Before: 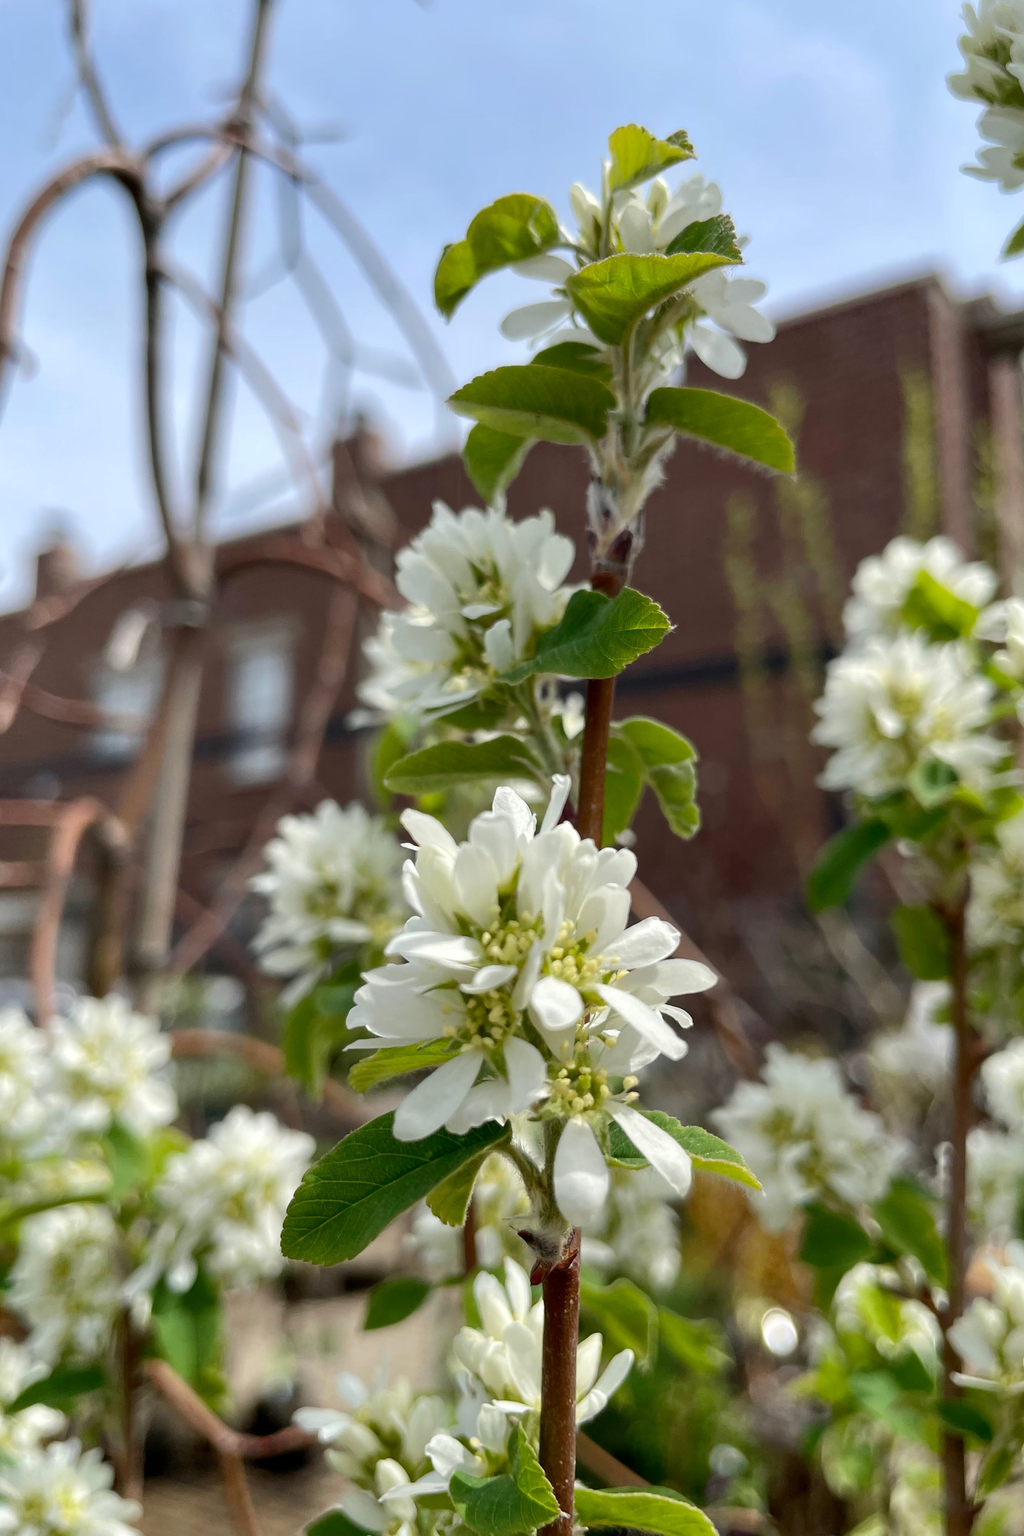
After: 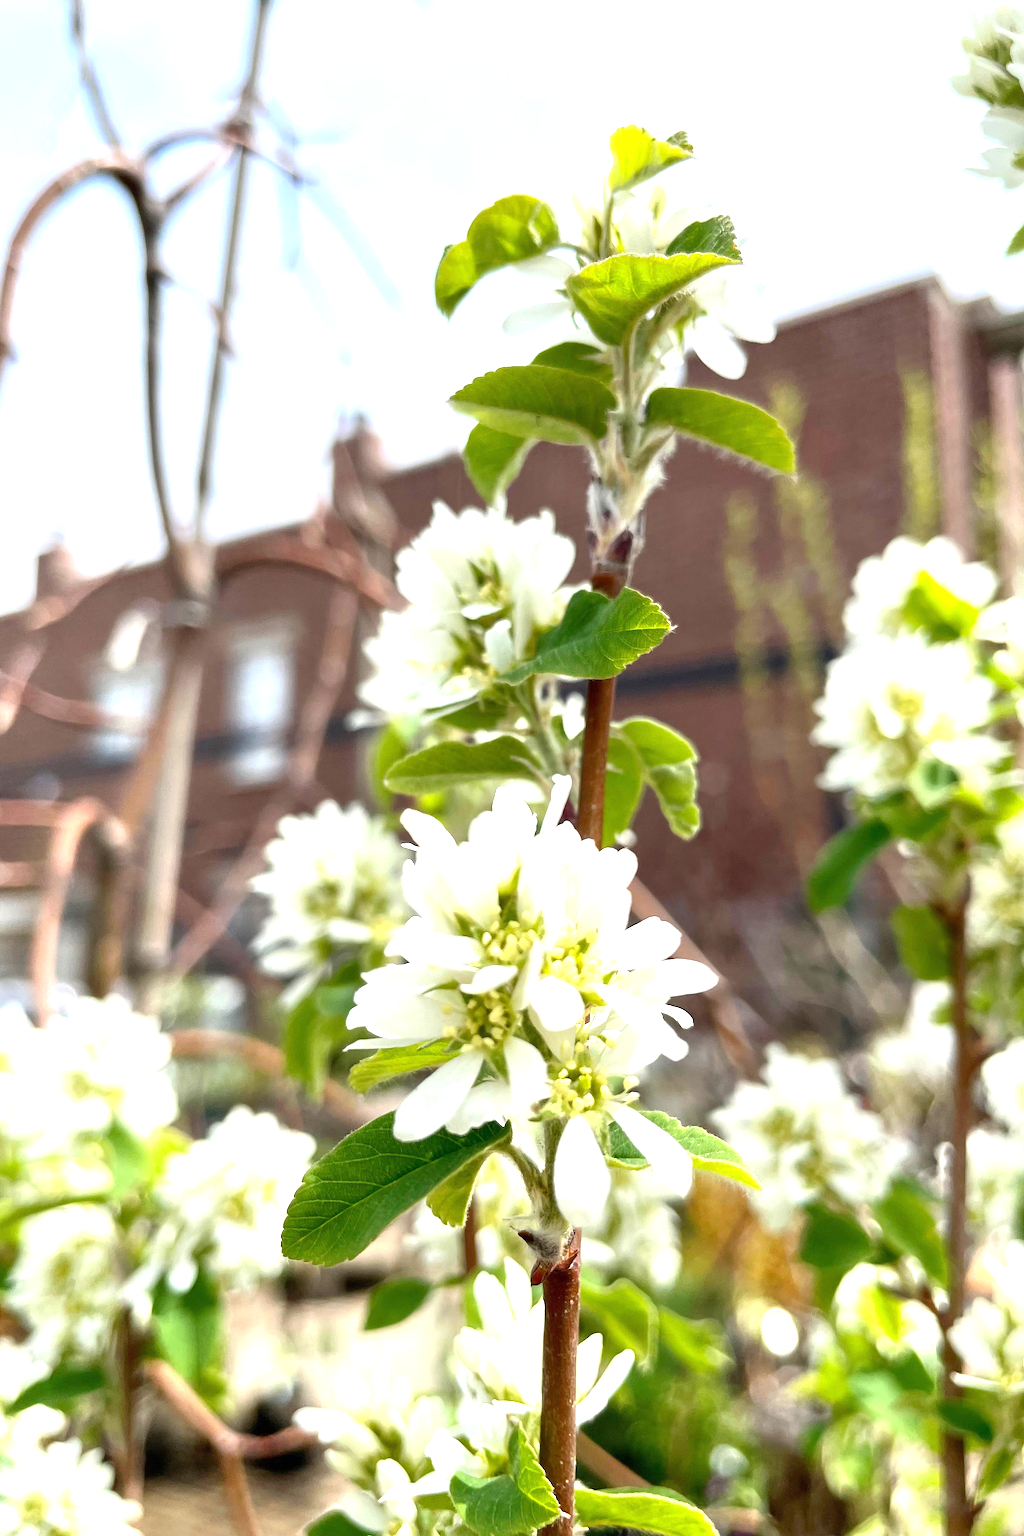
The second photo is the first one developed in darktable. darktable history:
exposure: black level correction 0, exposure 1.441 EV, compensate exposure bias true, compensate highlight preservation false
